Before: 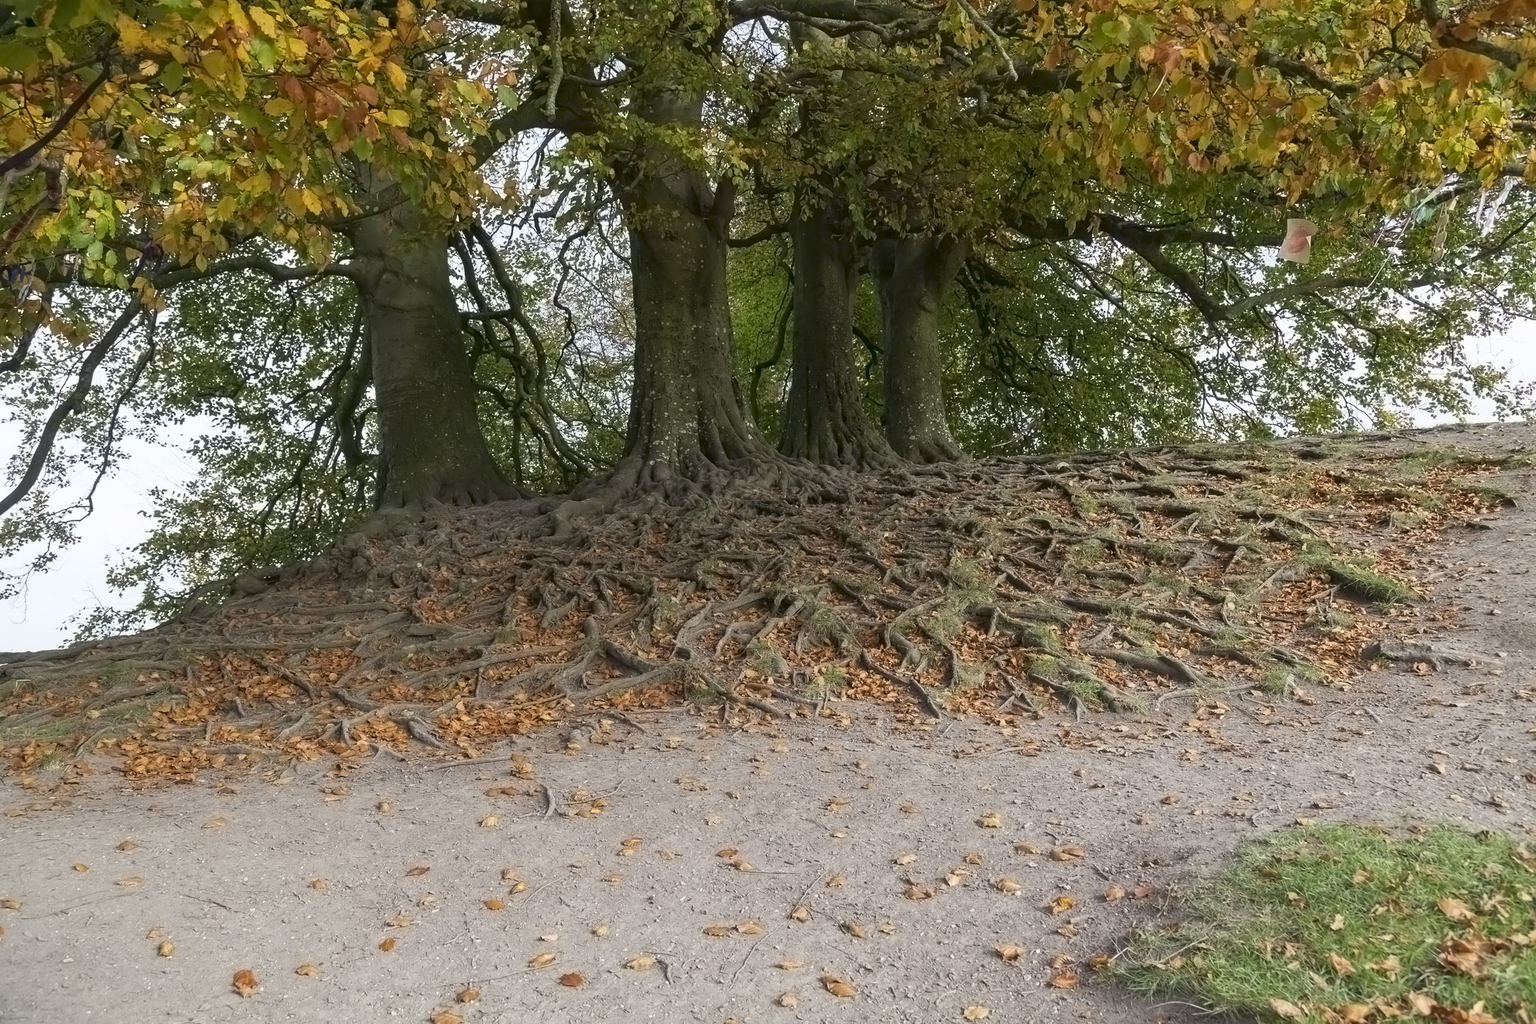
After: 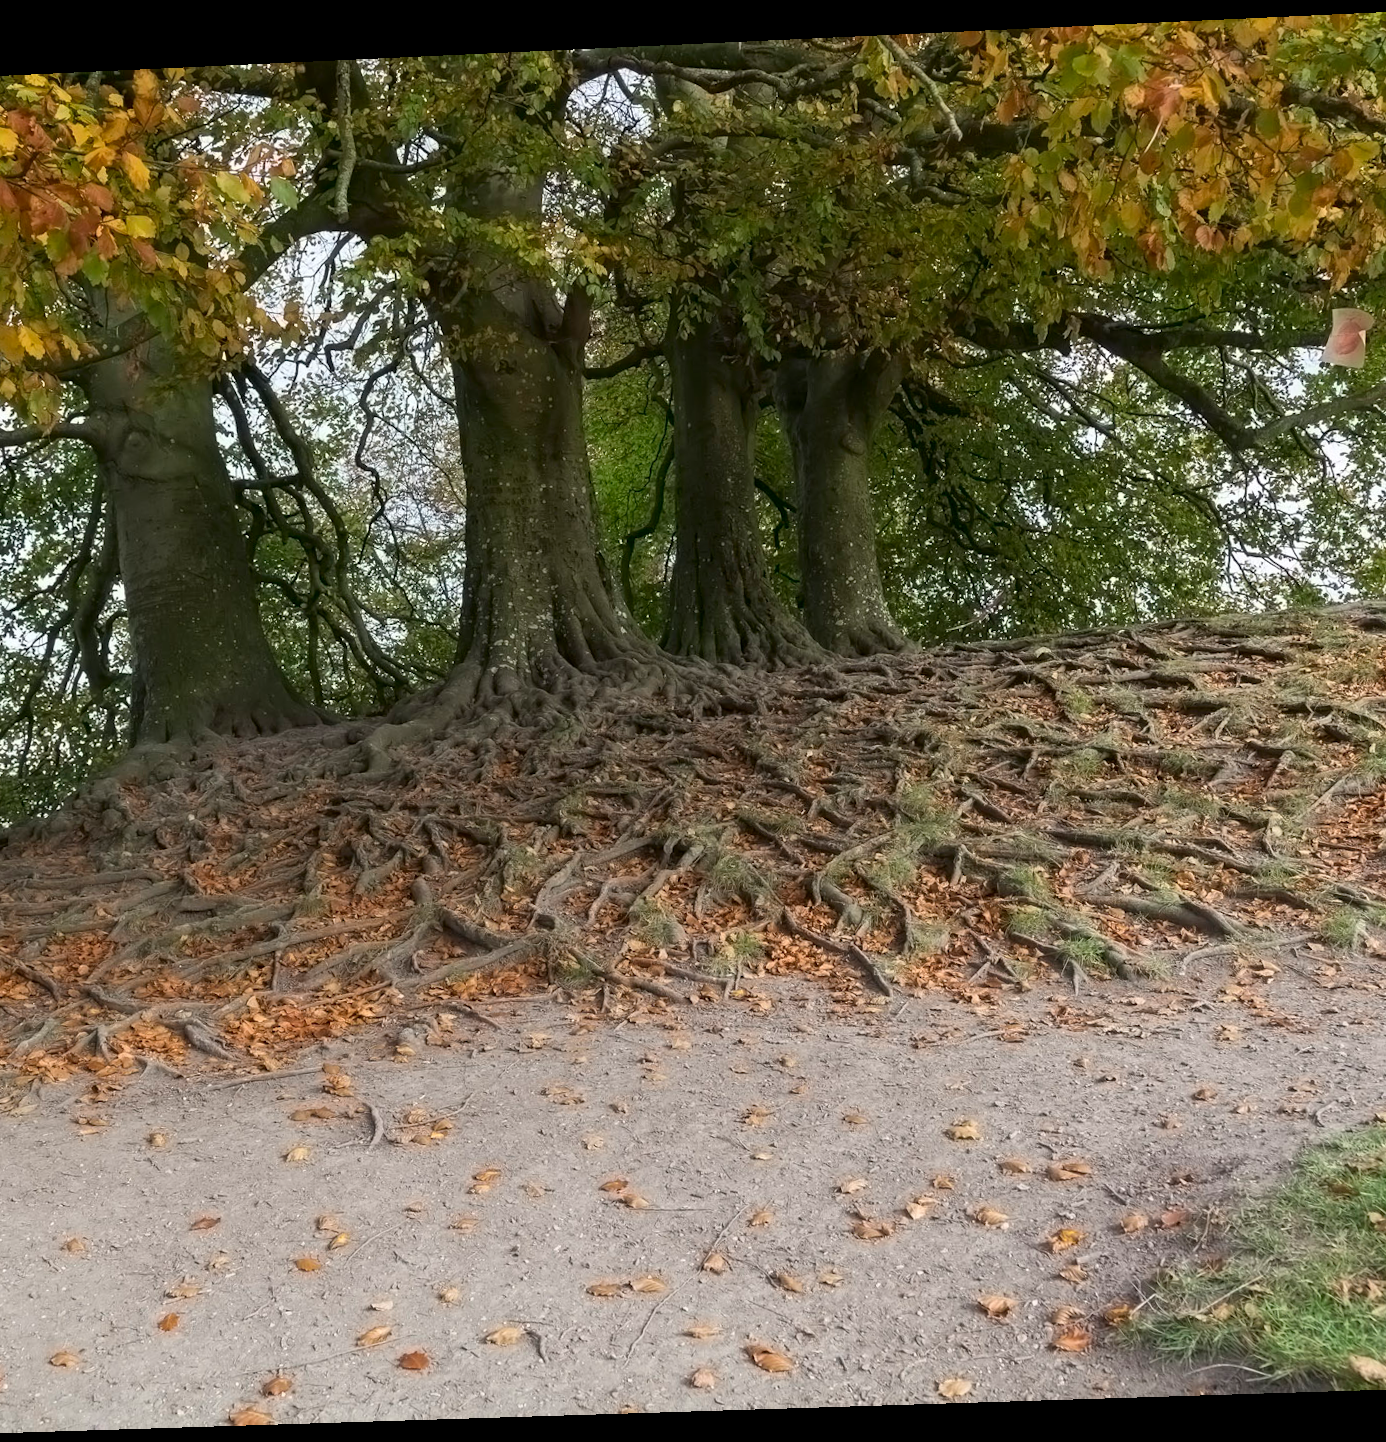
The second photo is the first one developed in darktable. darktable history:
crop and rotate: left 18.442%, right 15.508%
rotate and perspective: rotation -2.22°, lens shift (horizontal) -0.022, automatic cropping off
